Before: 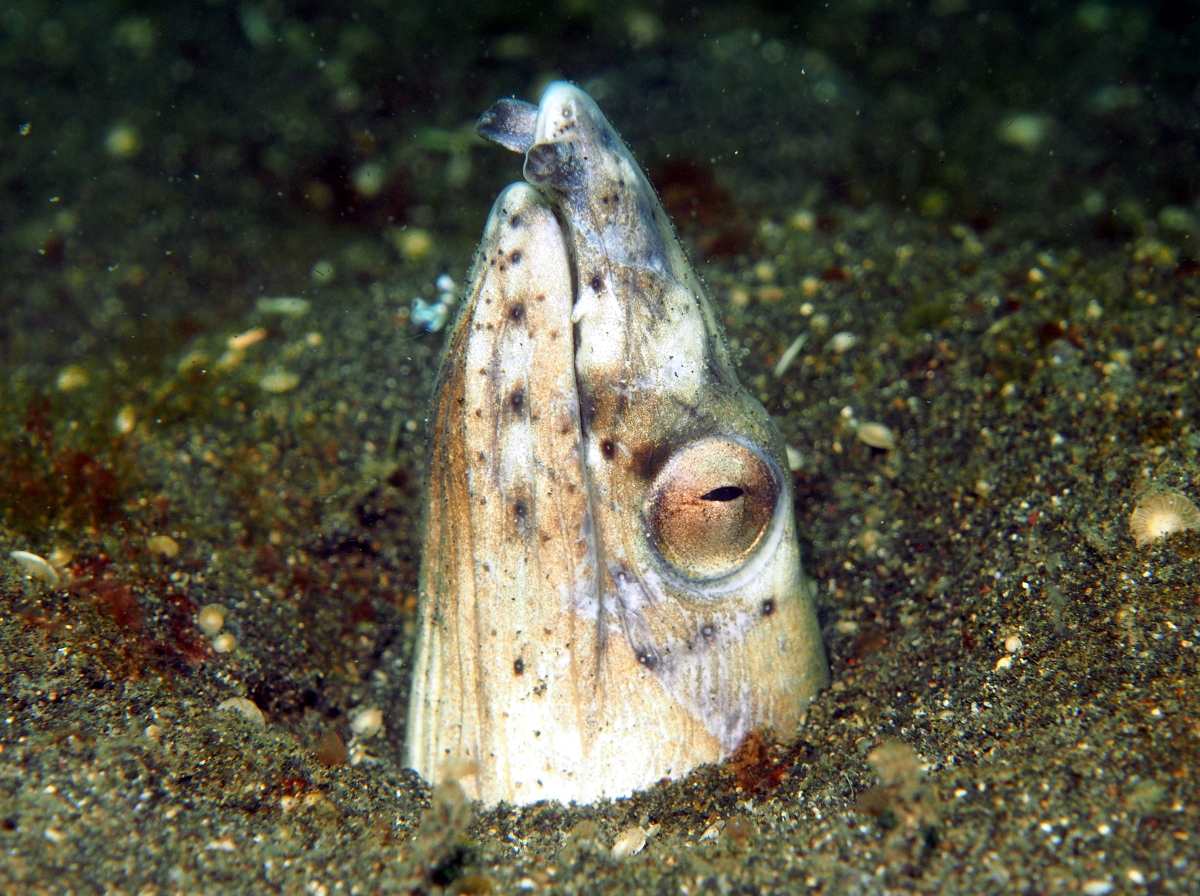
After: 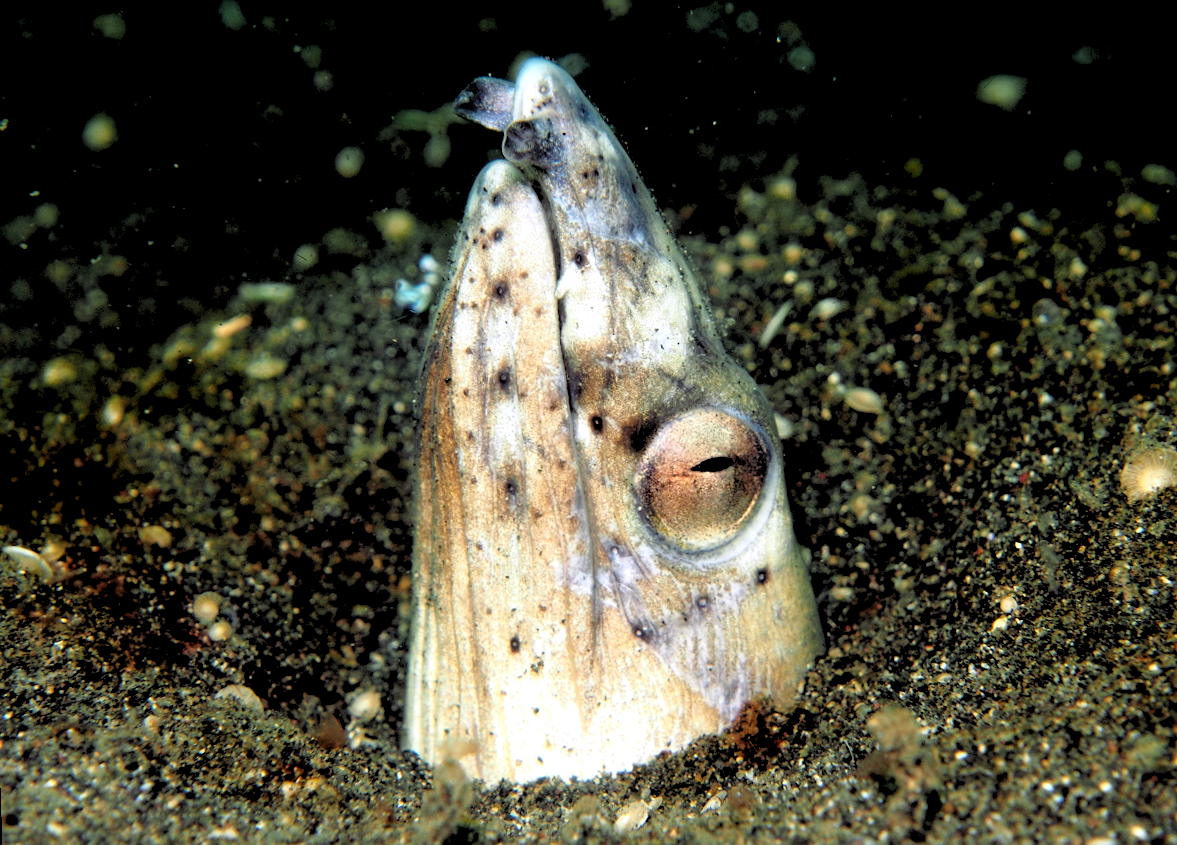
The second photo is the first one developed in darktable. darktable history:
rgb levels: levels [[0.029, 0.461, 0.922], [0, 0.5, 1], [0, 0.5, 1]]
rotate and perspective: rotation -2°, crop left 0.022, crop right 0.978, crop top 0.049, crop bottom 0.951
